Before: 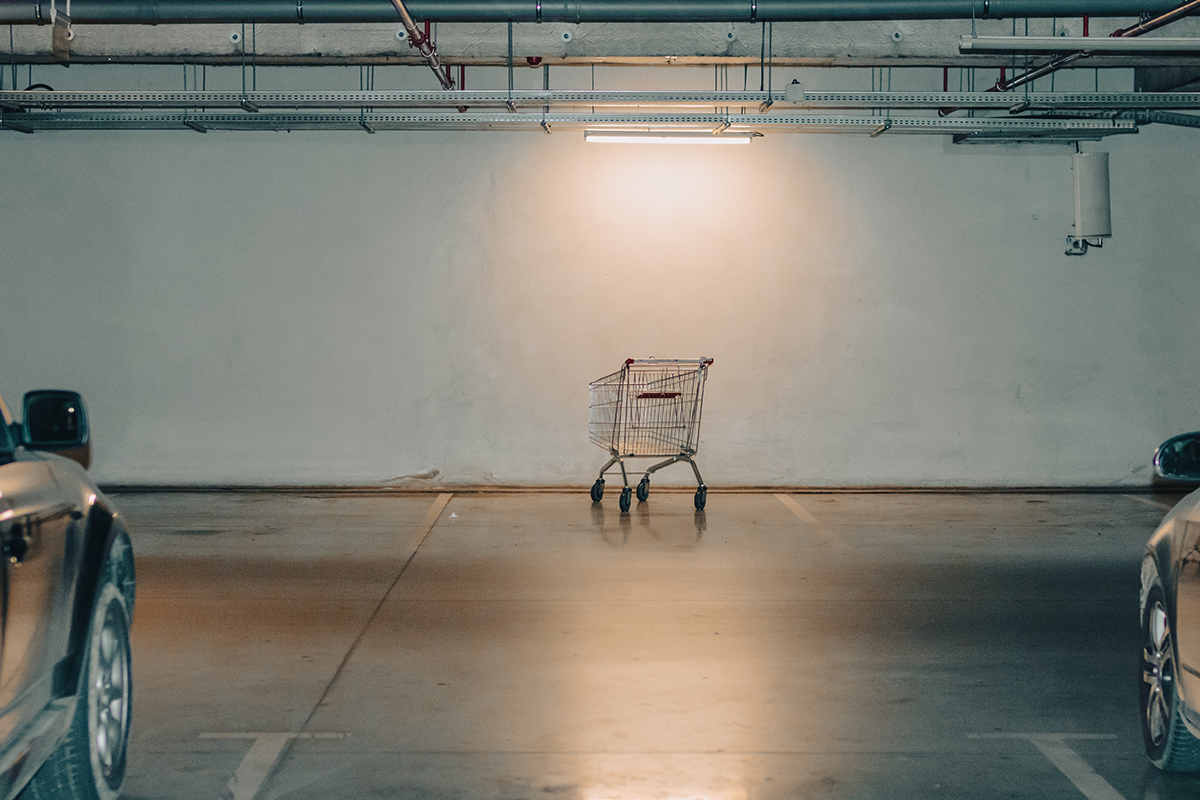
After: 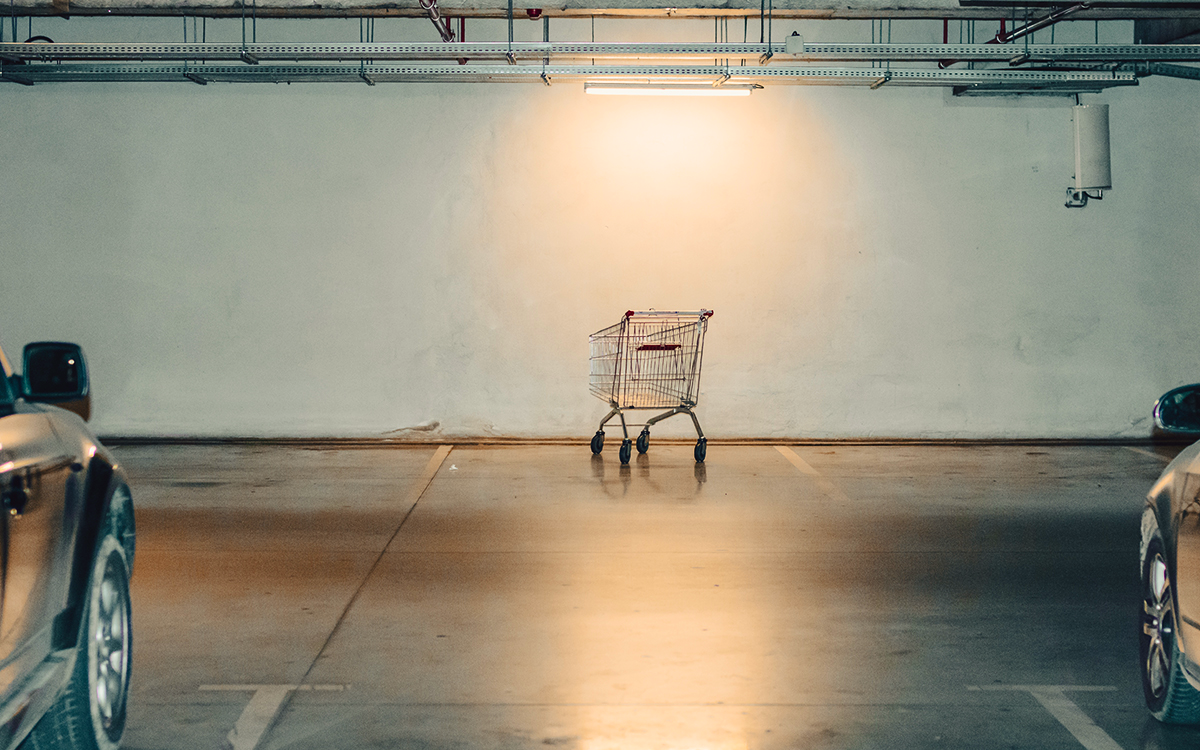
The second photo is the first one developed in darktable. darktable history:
contrast brightness saturation: contrast 0.23, brightness 0.1, saturation 0.29
color correction: highlights a* -0.95, highlights b* 4.5, shadows a* 3.55
crop and rotate: top 6.25%
